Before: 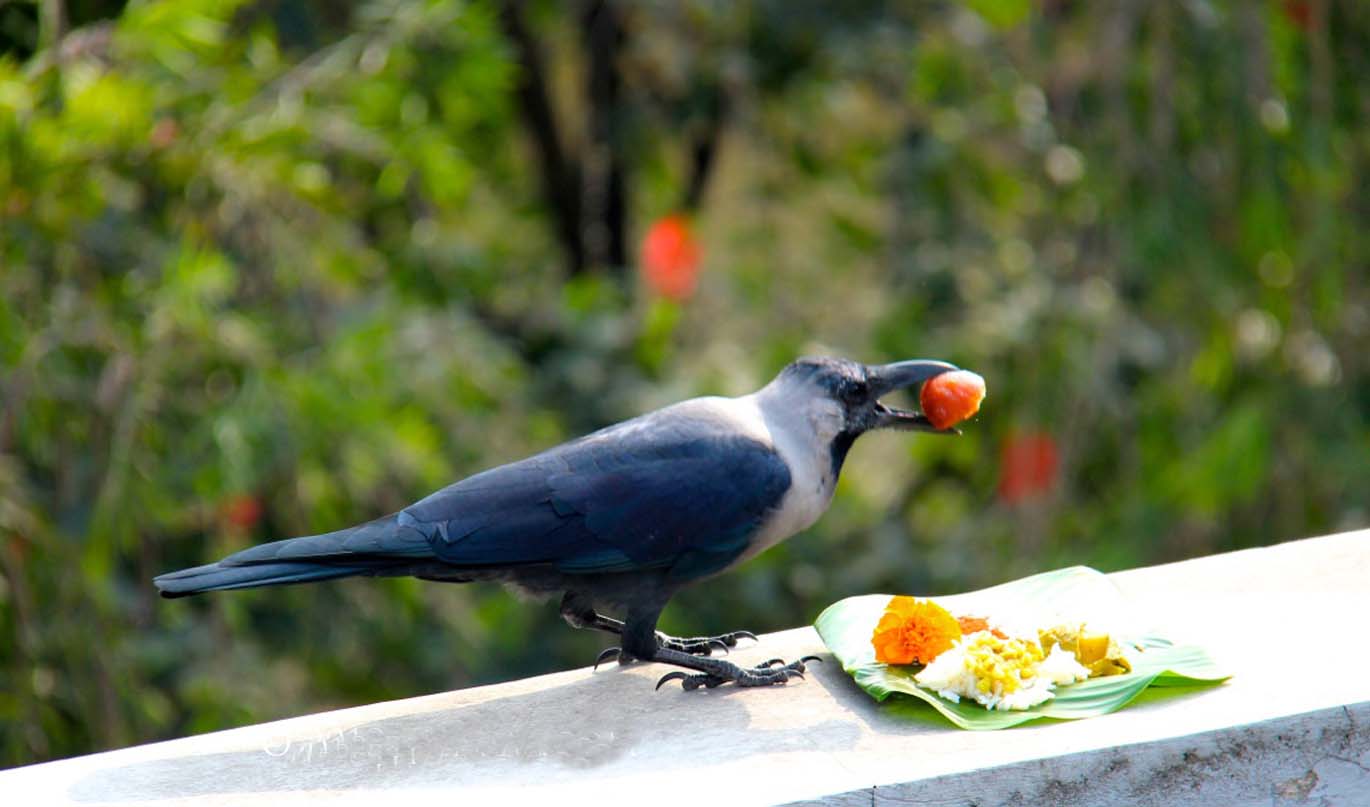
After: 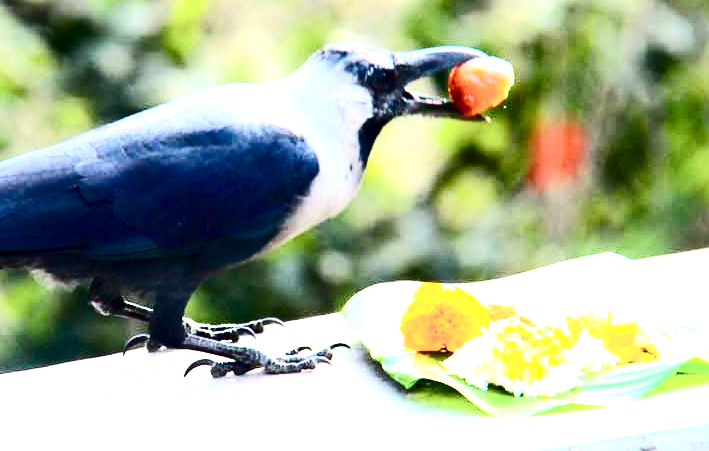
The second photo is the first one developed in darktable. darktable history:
white balance: red 0.98, blue 1.034
crop: left 34.479%, top 38.822%, right 13.718%, bottom 5.172%
exposure: black level correction 0, exposure 1.45 EV, compensate exposure bias true, compensate highlight preservation false
contrast brightness saturation: contrast 0.5, saturation -0.1
color balance rgb: perceptual saturation grading › global saturation 20%, perceptual saturation grading › highlights -25%, perceptual saturation grading › shadows 25%
